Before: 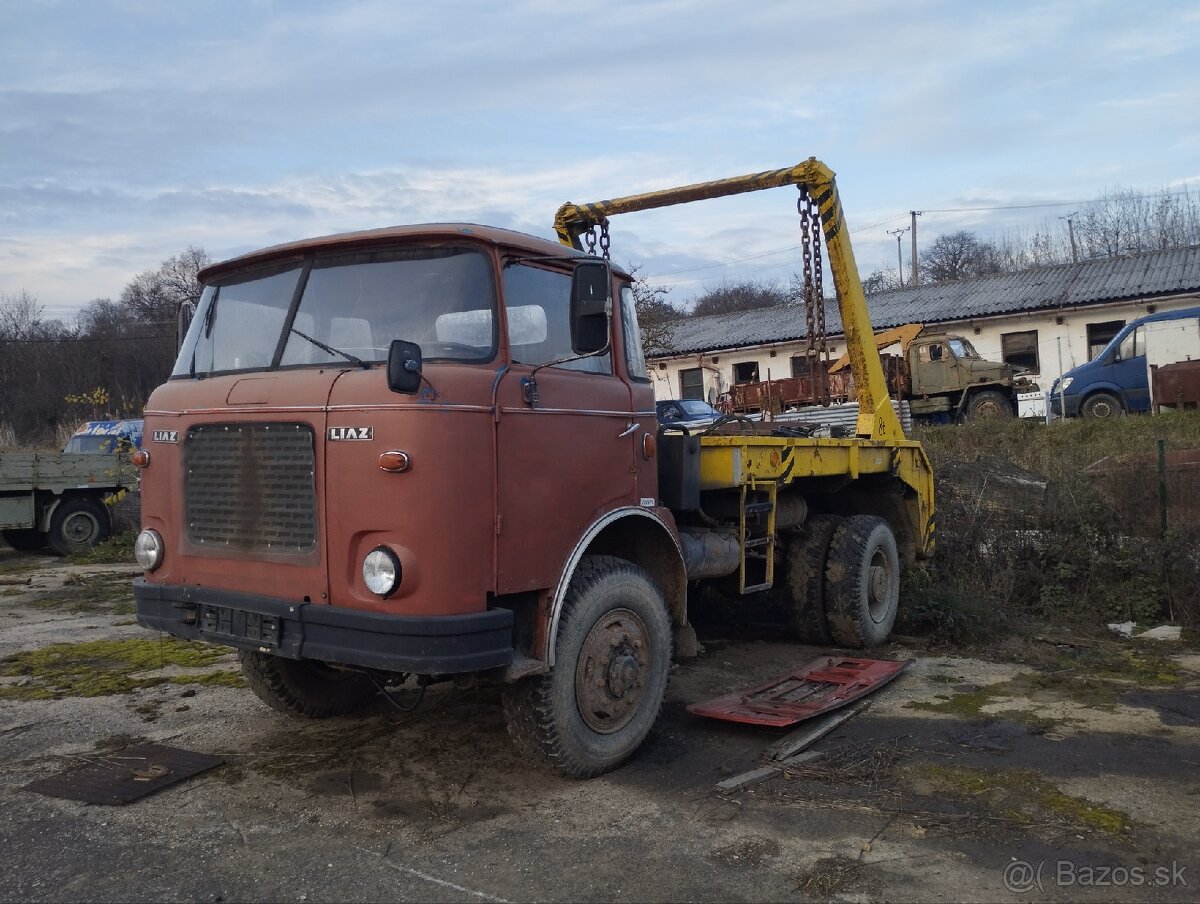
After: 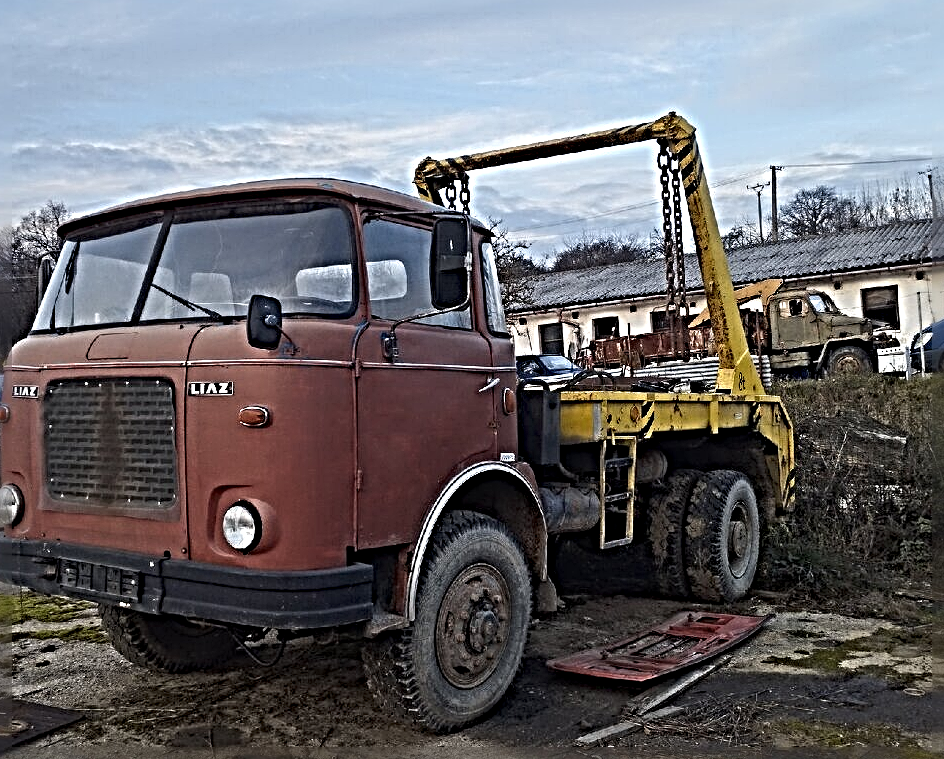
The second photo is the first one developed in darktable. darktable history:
sharpen: radius 6.275, amount 1.785, threshold 0.207
crop: left 11.677%, top 5.016%, right 9.577%, bottom 10.397%
